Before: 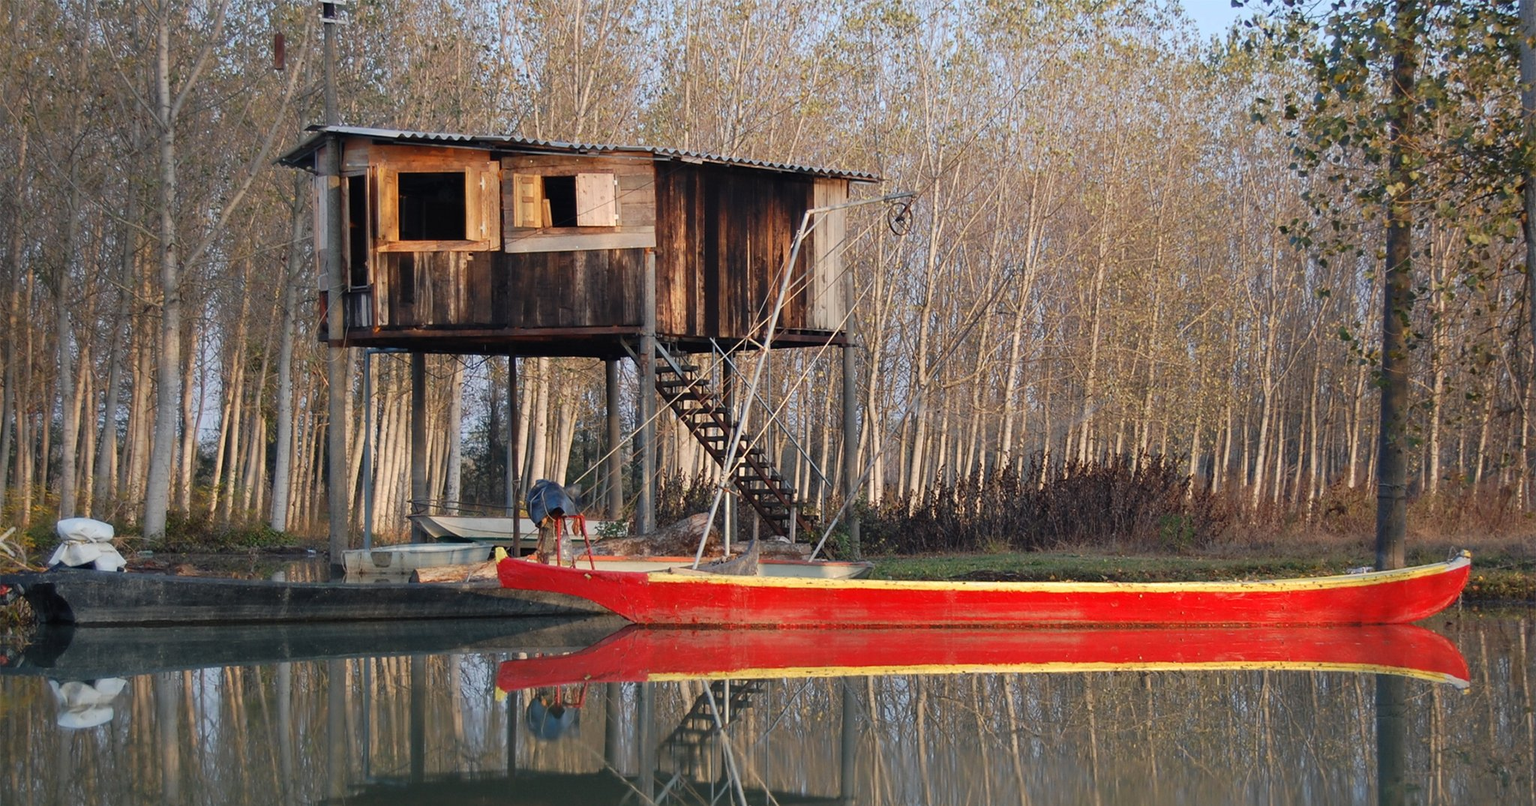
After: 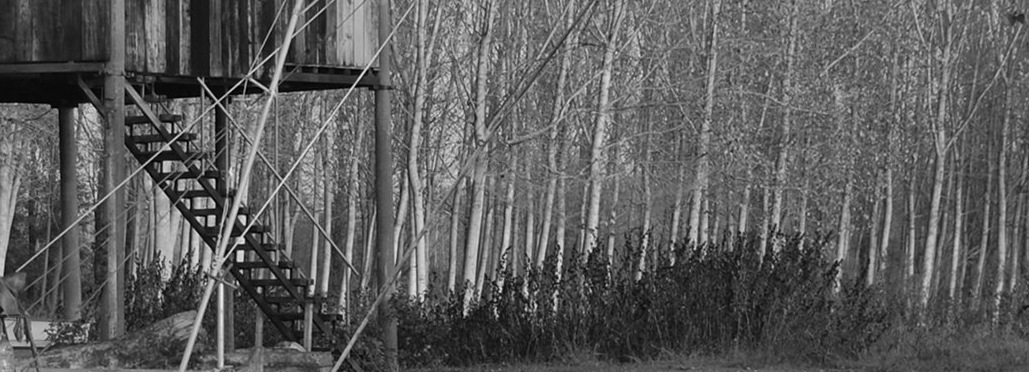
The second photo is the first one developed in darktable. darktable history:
color calibration: output gray [0.246, 0.254, 0.501, 0], gray › normalize channels true, illuminant same as pipeline (D50), adaptation XYZ, x 0.346, y 0.359, gamut compression 0
crop: left 36.607%, top 34.735%, right 13.146%, bottom 30.611%
